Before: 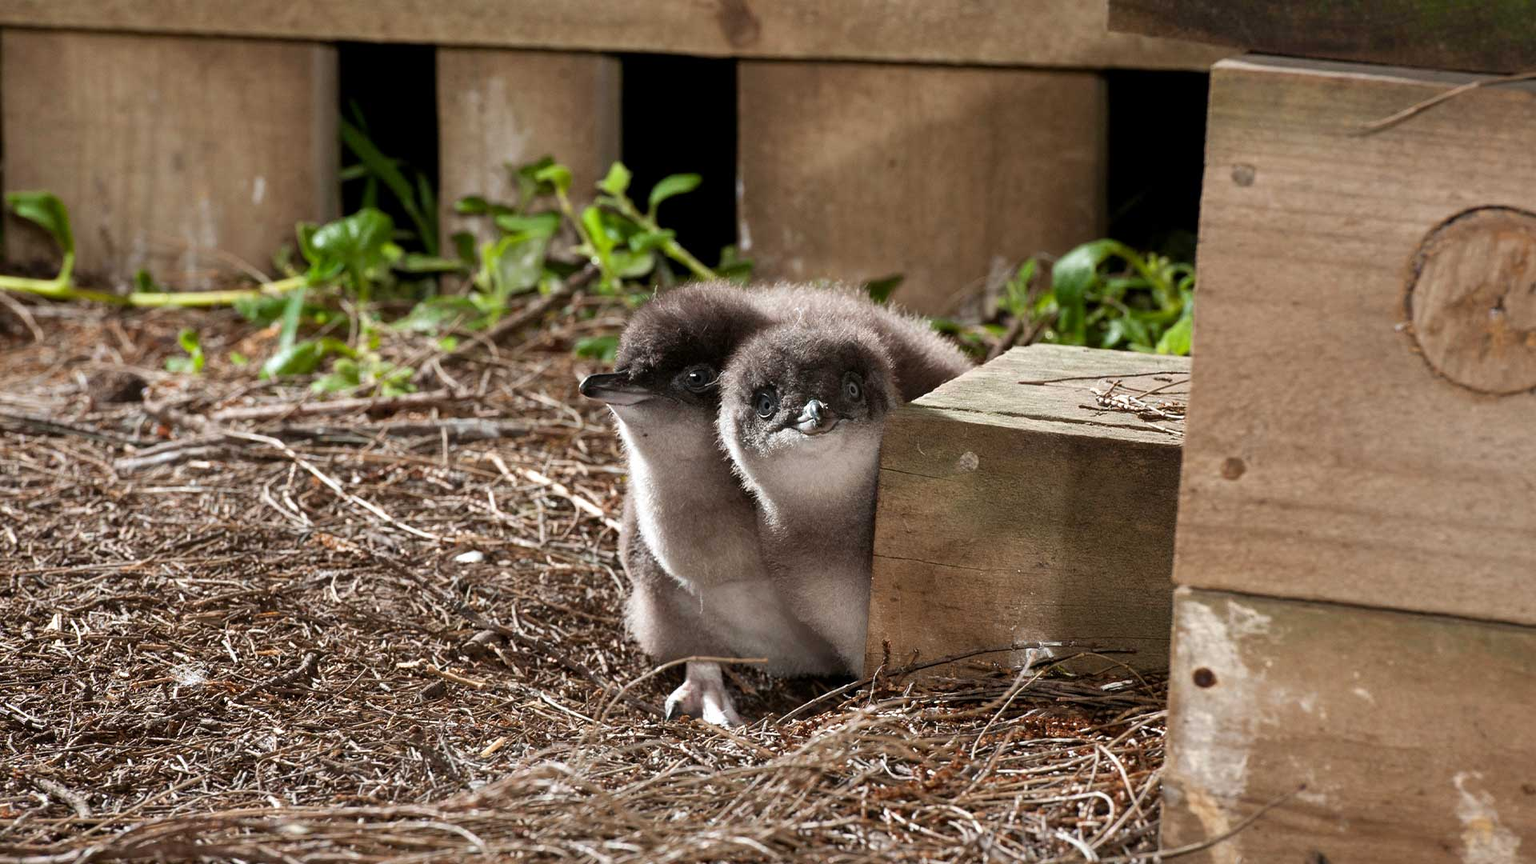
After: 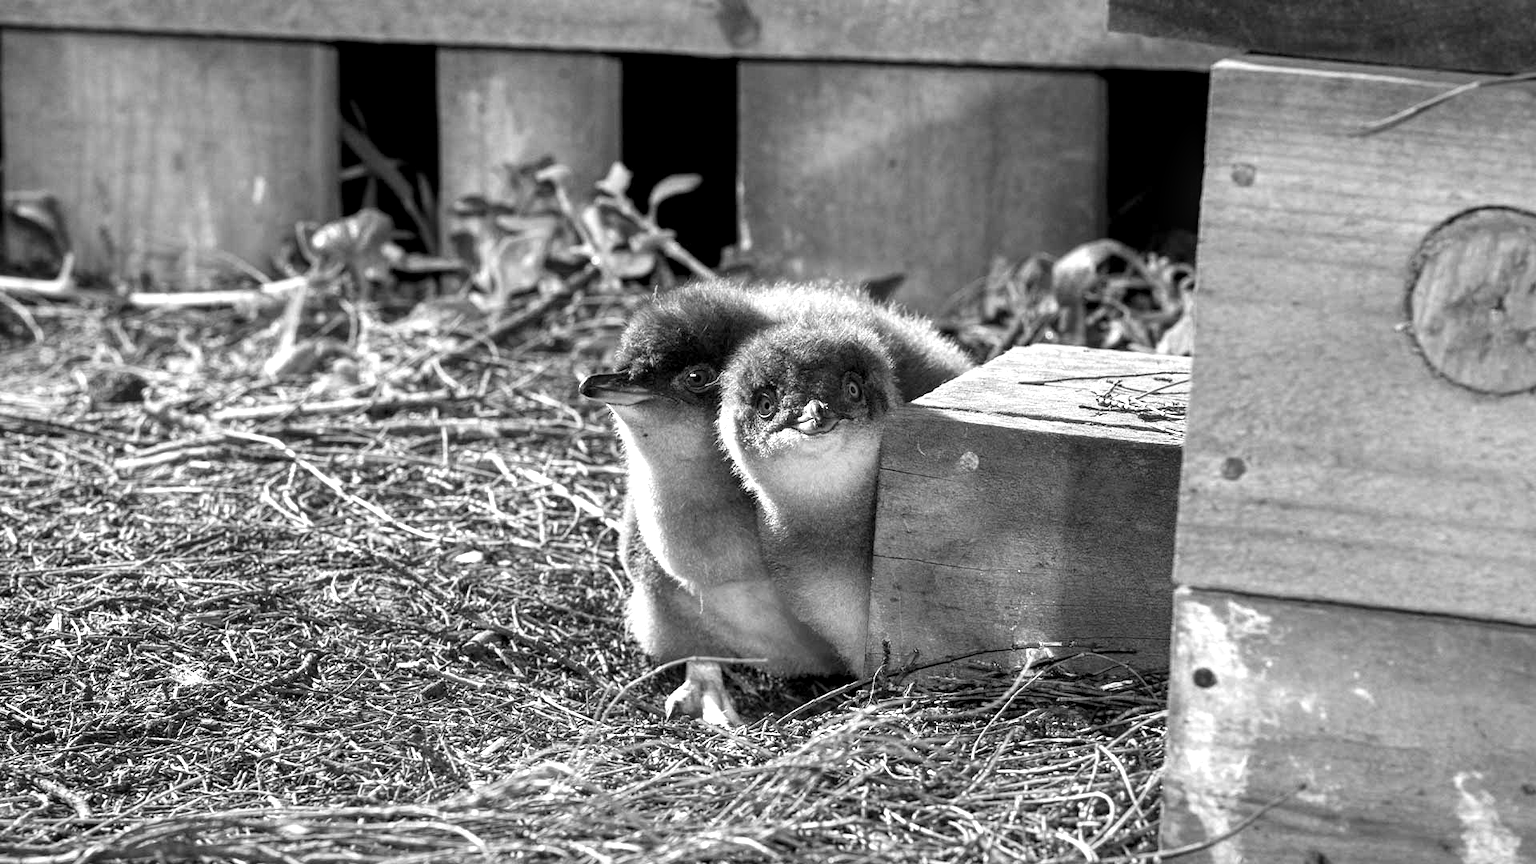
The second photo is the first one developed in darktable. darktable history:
white balance: red 1, blue 1
monochrome: on, module defaults
local contrast: detail 130%
exposure: black level correction 0, exposure 0.7 EV, compensate exposure bias true, compensate highlight preservation false
